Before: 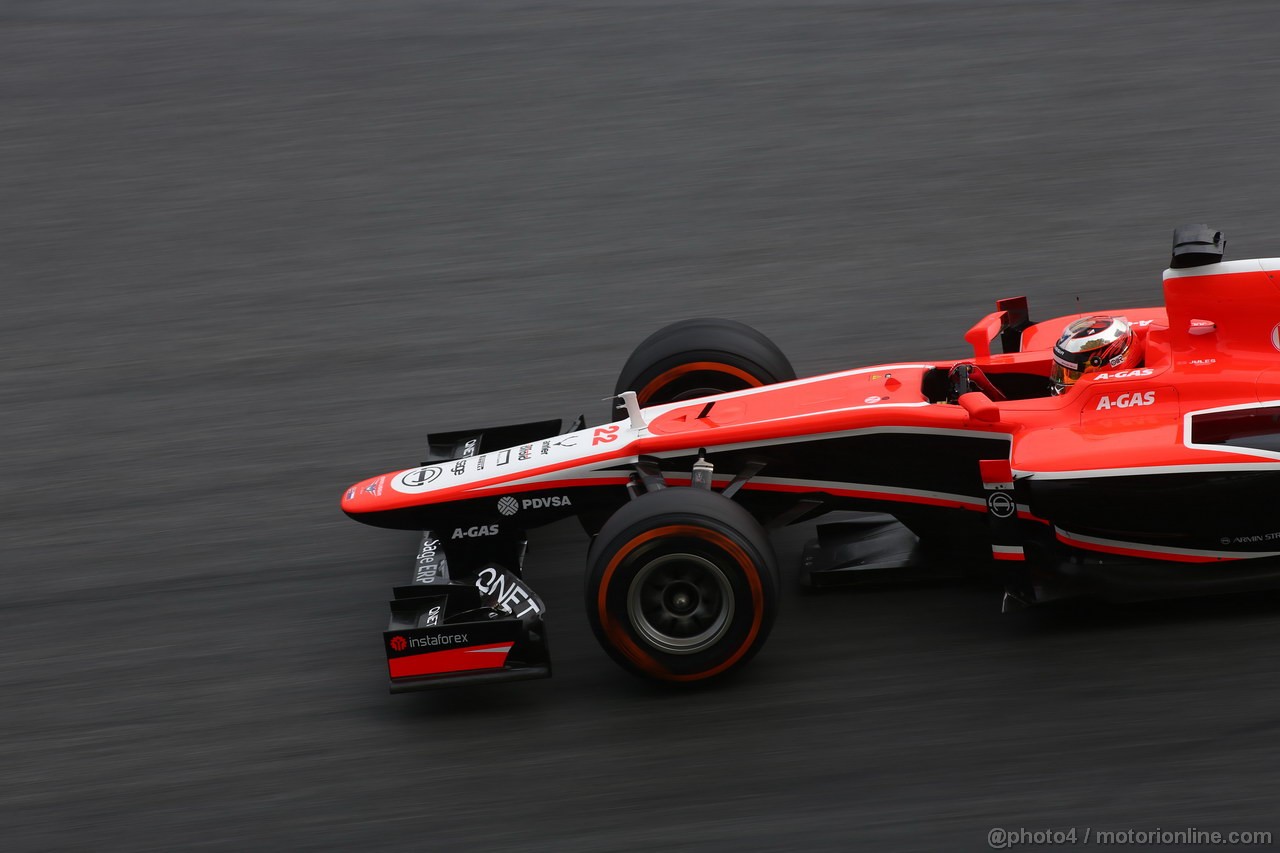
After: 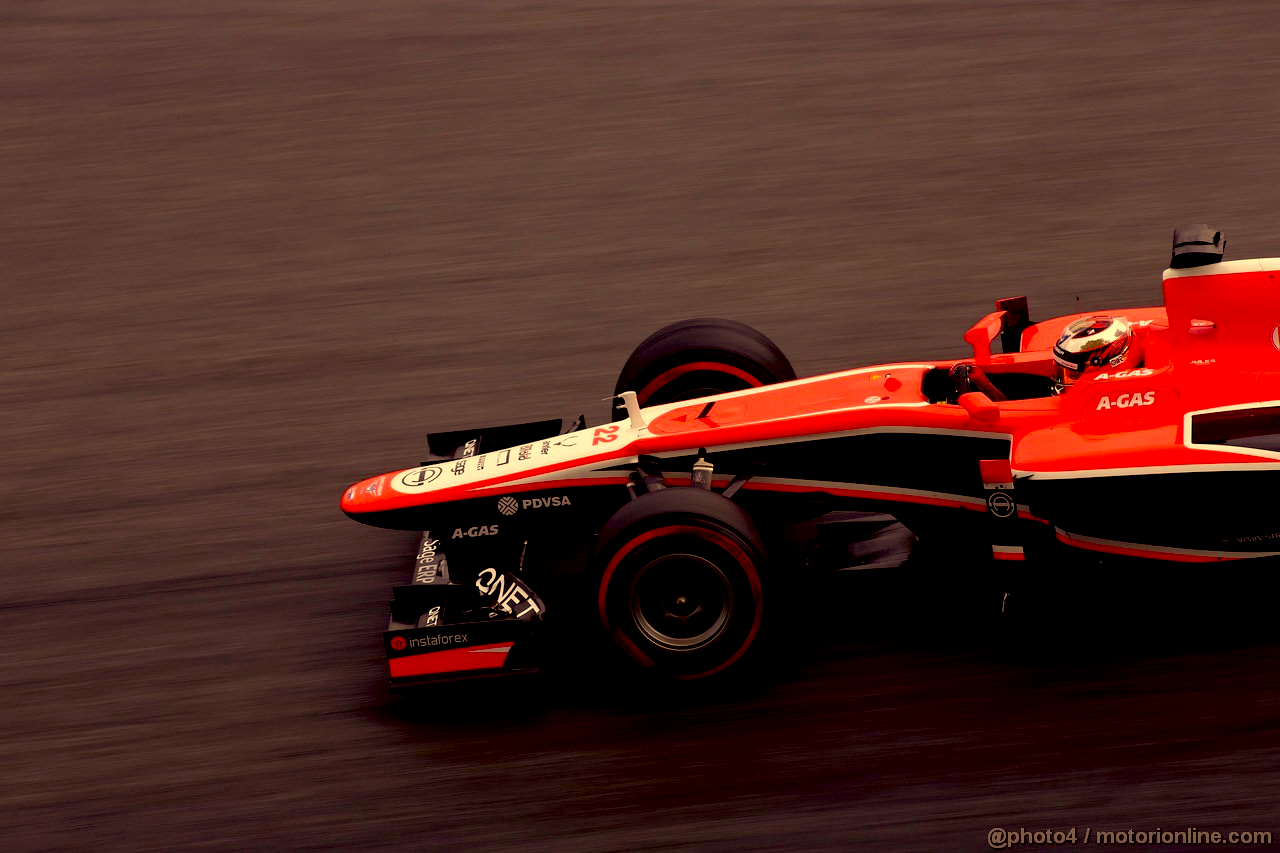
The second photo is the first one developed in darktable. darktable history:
color correction: highlights a* 9.78, highlights b* 39.5, shadows a* 14.92, shadows b* 3.59
exposure: black level correction 0.024, exposure 0.186 EV, compensate highlight preservation false
